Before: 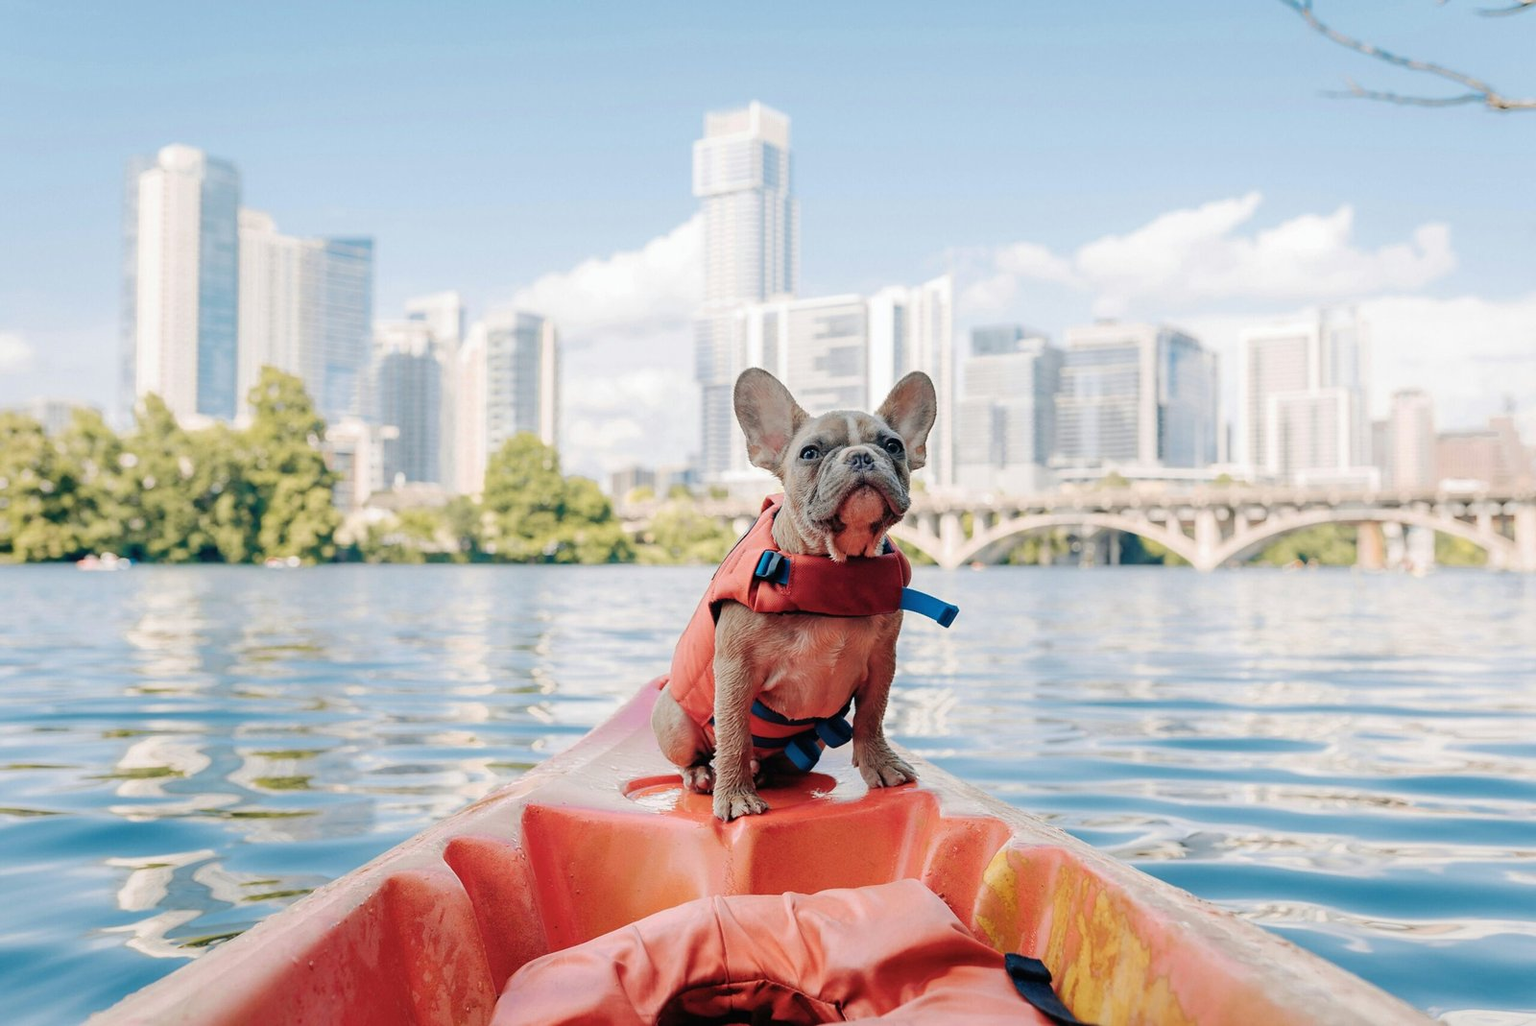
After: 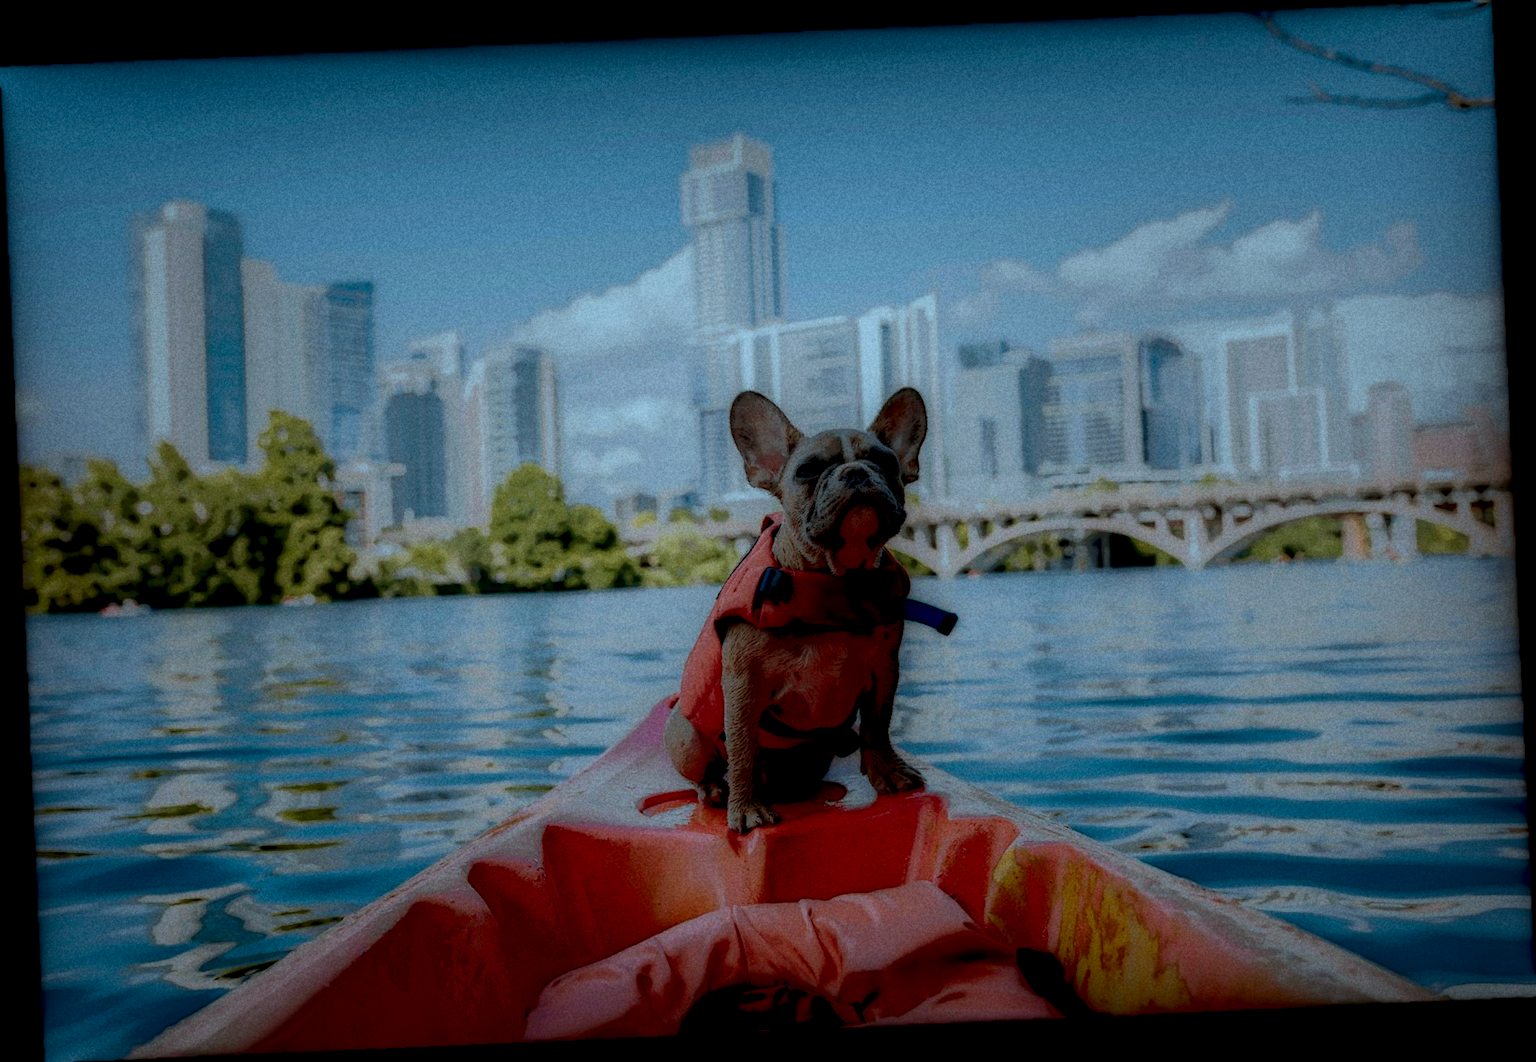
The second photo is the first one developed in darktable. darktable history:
color correction: highlights a* -10.69, highlights b* -19.19
grain: coarseness 22.88 ISO
local contrast: highlights 0%, shadows 198%, detail 164%, midtone range 0.001
rotate and perspective: rotation -2.56°, automatic cropping off
velvia: on, module defaults
